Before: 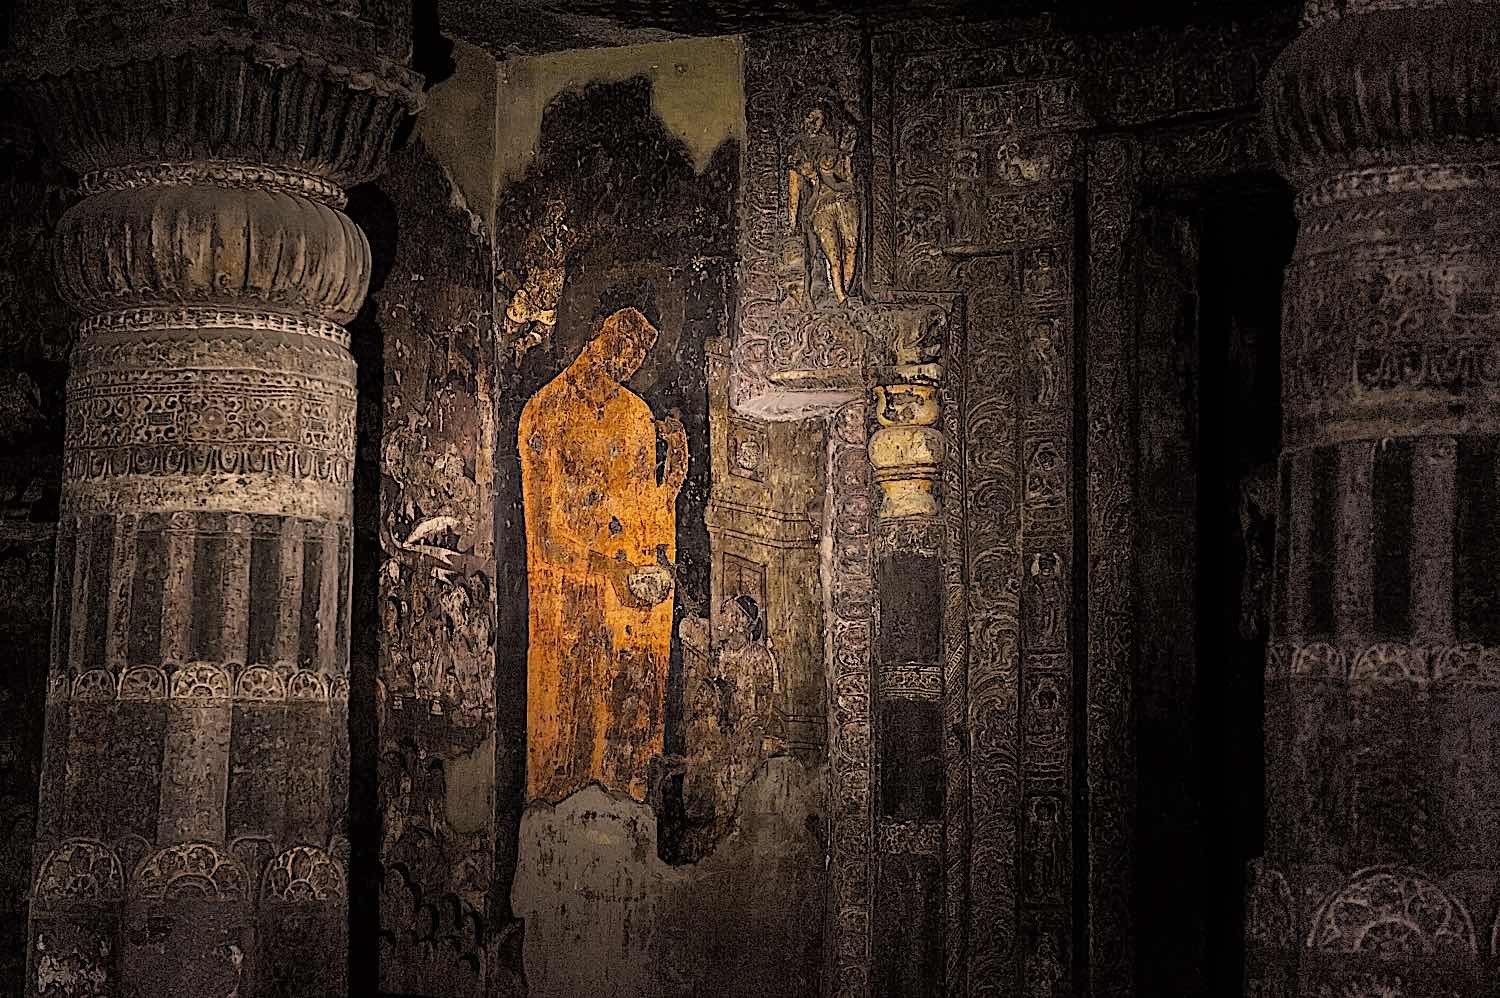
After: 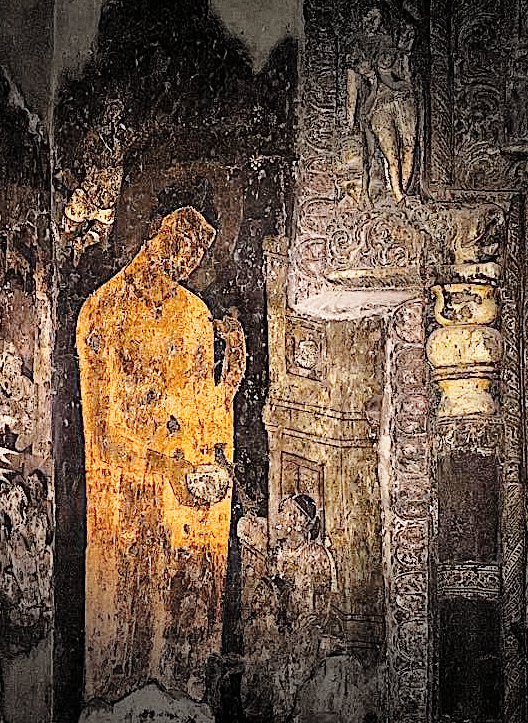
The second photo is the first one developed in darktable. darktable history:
contrast brightness saturation: saturation -0.17
grain: strength 26%
crop and rotate: left 29.476%, top 10.214%, right 35.32%, bottom 17.333%
base curve: curves: ch0 [(0, 0) (0.028, 0.03) (0.121, 0.232) (0.46, 0.748) (0.859, 0.968) (1, 1)], preserve colors none
vignetting: fall-off start 79.43%, saturation -0.649, width/height ratio 1.327, unbound false
